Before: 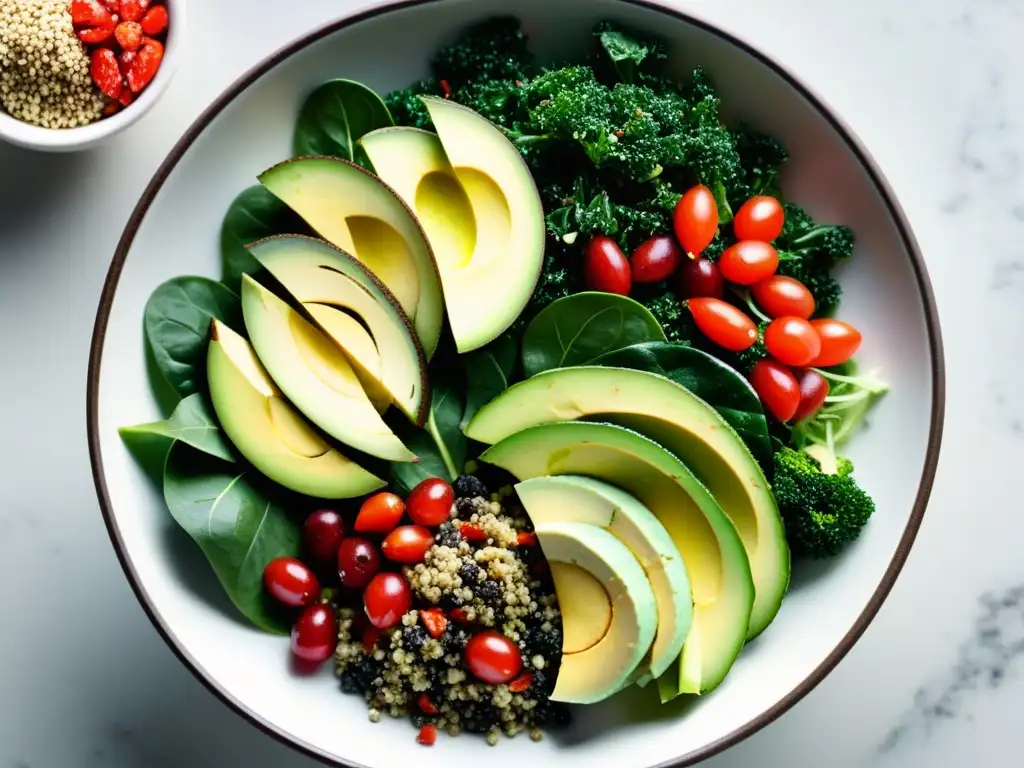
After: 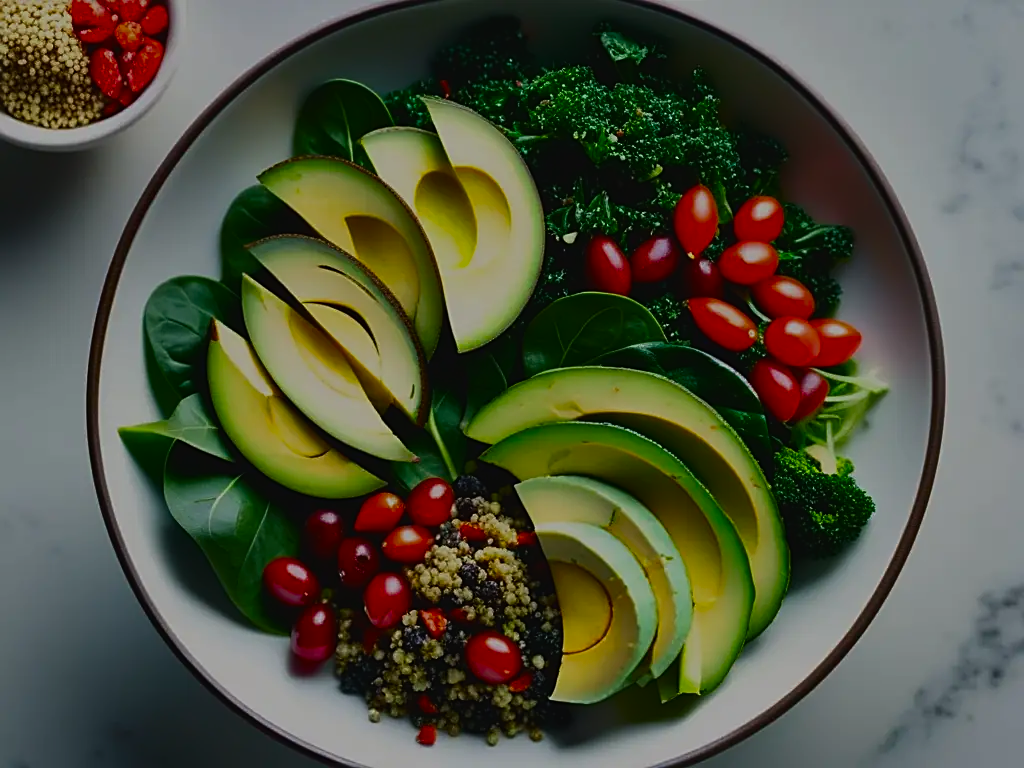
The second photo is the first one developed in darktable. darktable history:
contrast brightness saturation: brightness -0.205, saturation 0.082
color balance rgb: perceptual saturation grading › global saturation 19.383%, global vibrance 20%
exposure: black level correction -0.018, exposure -1.041 EV, compensate highlight preservation false
sharpen: on, module defaults
